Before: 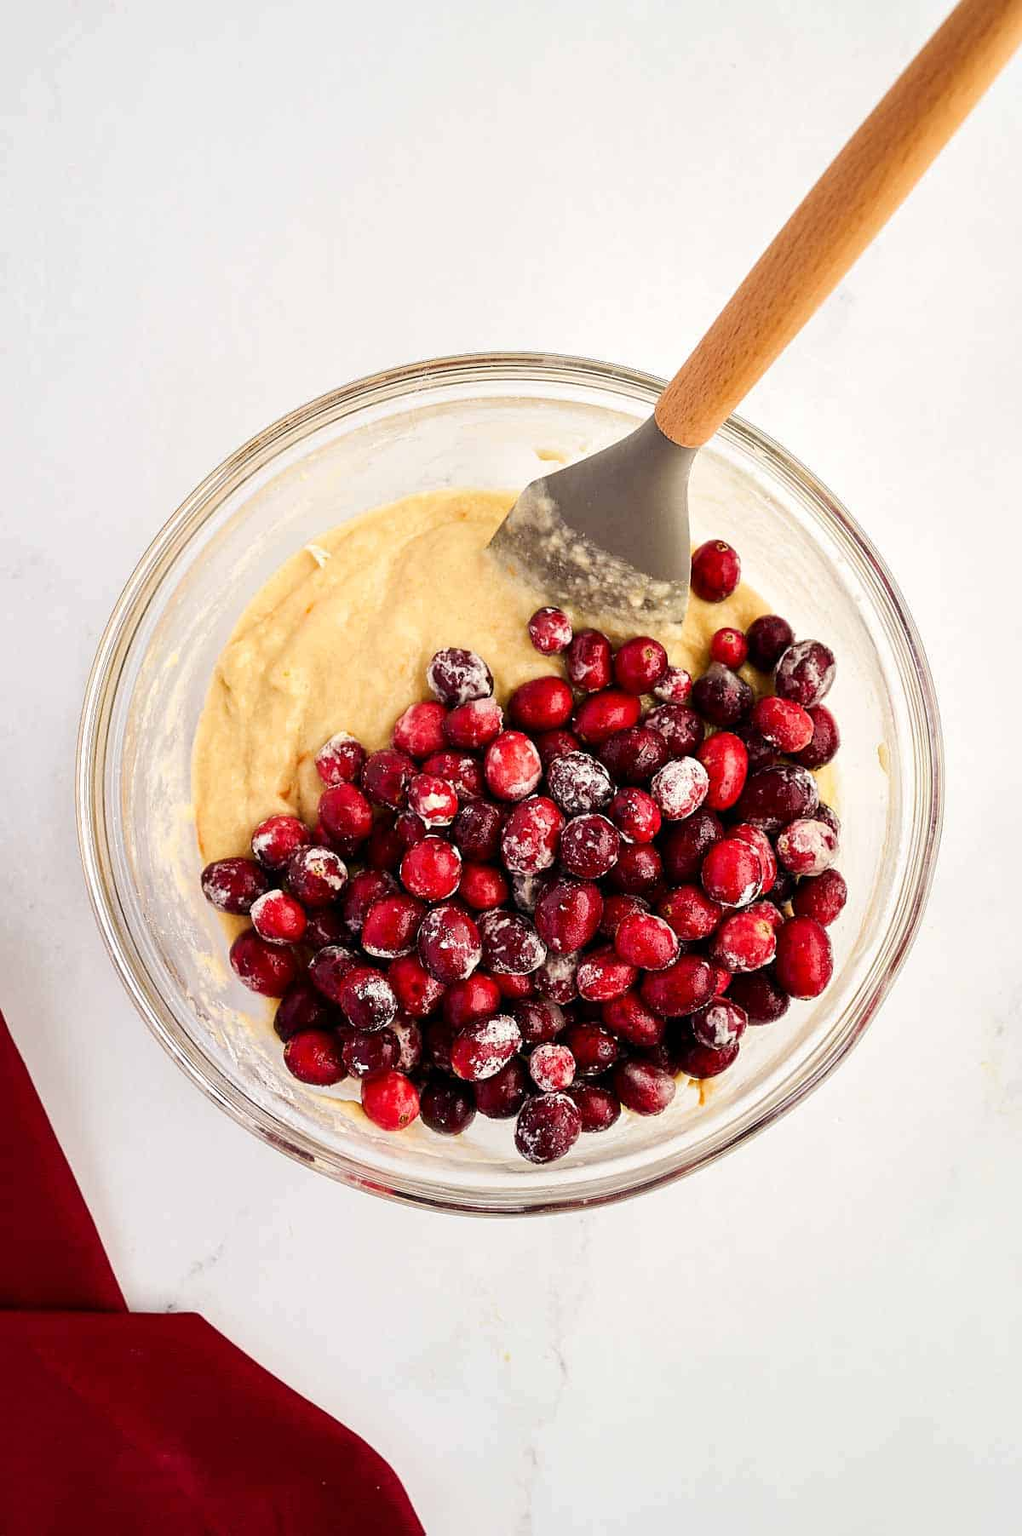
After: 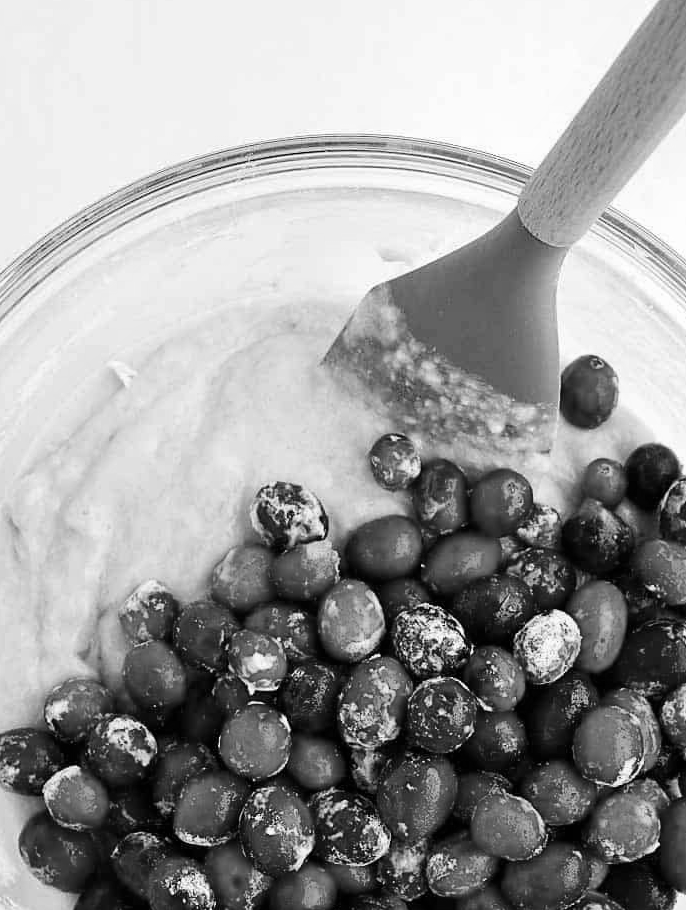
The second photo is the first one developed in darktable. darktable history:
crop: left 20.932%, top 15.471%, right 21.848%, bottom 34.081%
monochrome: on, module defaults
